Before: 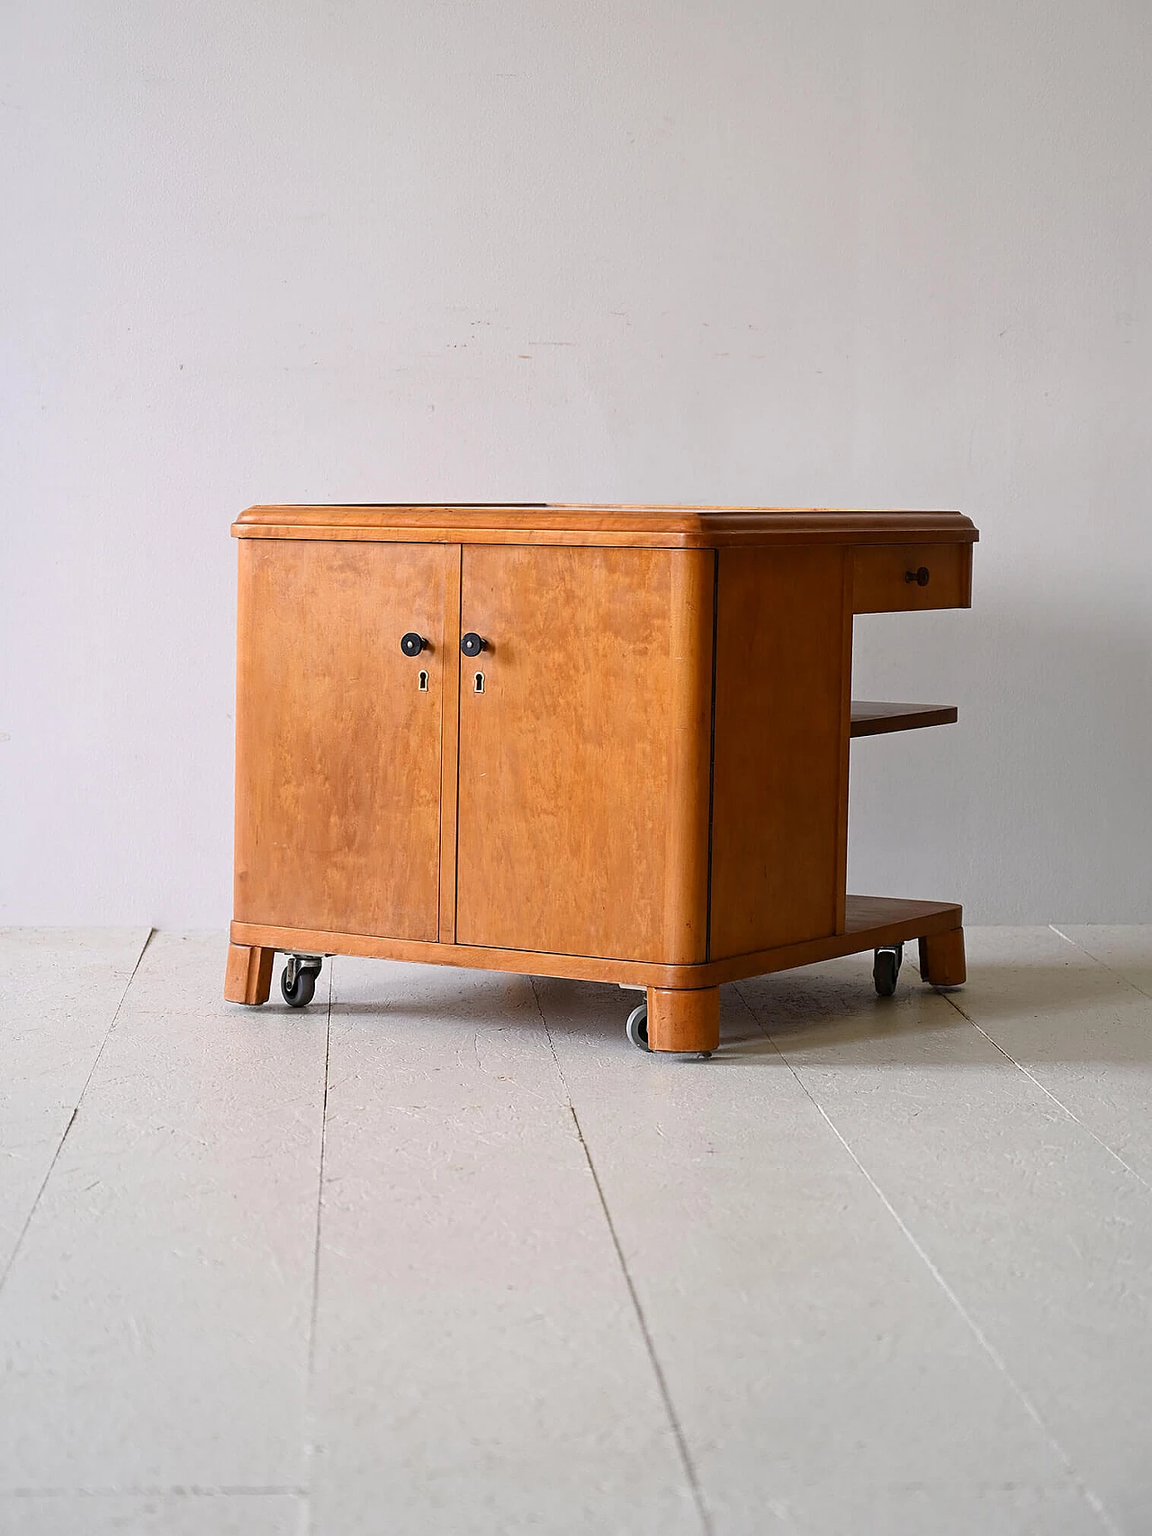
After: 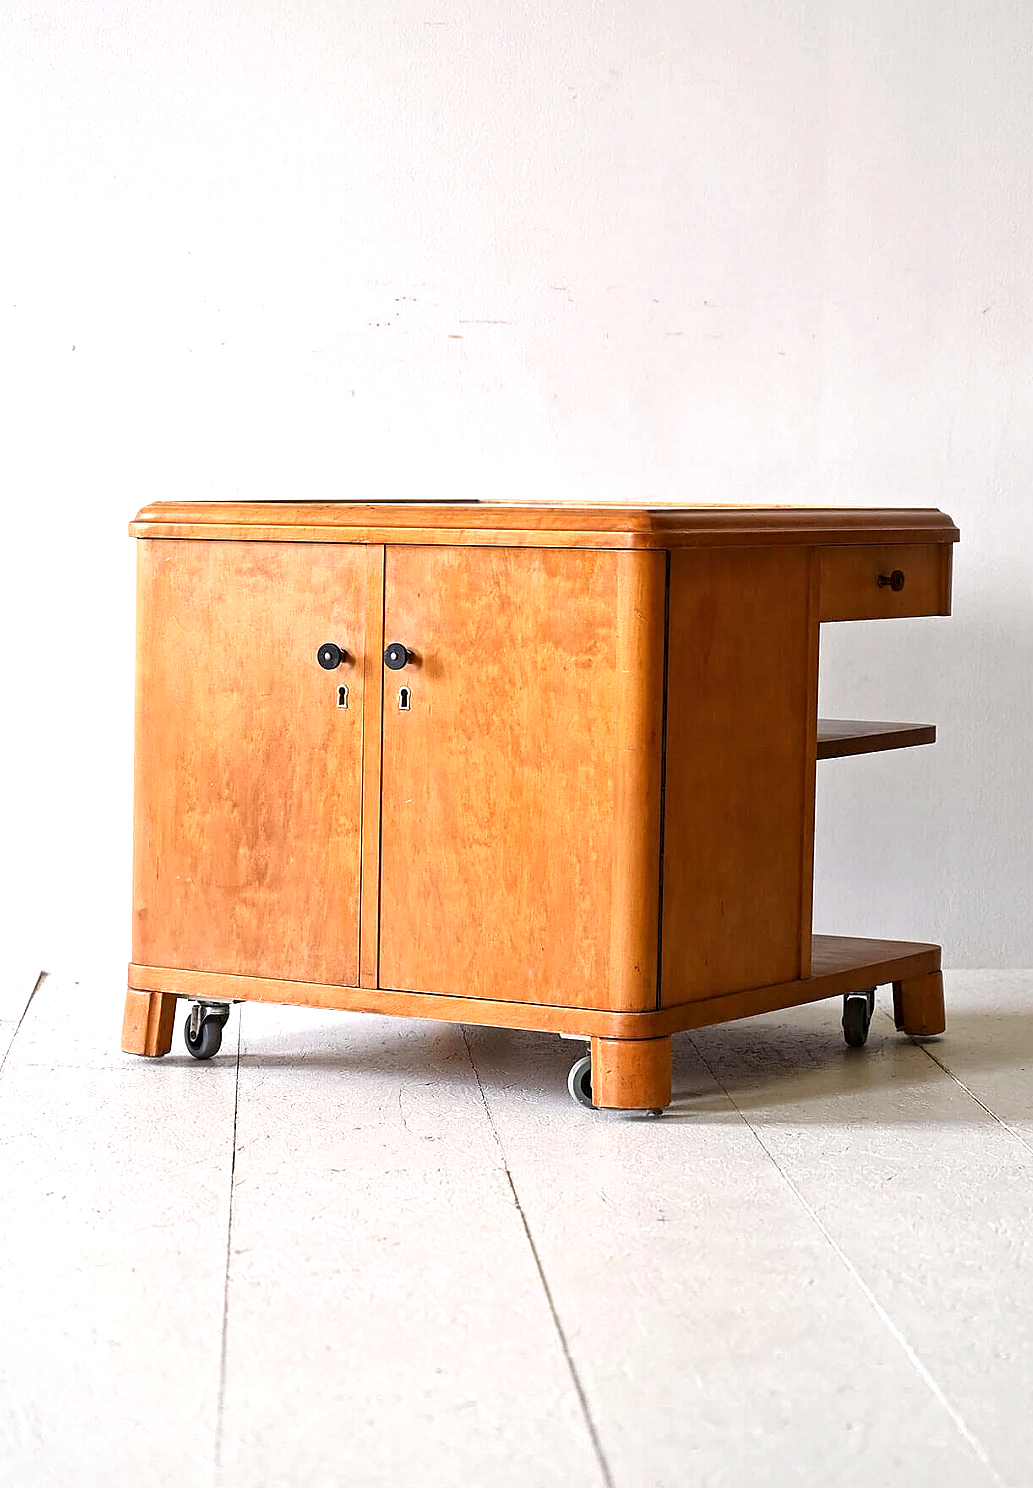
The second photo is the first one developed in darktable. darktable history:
base curve: curves: ch0 [(0, 0) (0.297, 0.298) (1, 1)], preserve colors none
crop: left 10.01%, top 3.568%, right 9.261%, bottom 9.207%
exposure: black level correction 0, exposure 0.697 EV, compensate highlight preservation false
contrast equalizer: octaves 7, y [[0.502, 0.505, 0.512, 0.529, 0.564, 0.588], [0.5 ×6], [0.502, 0.505, 0.512, 0.529, 0.564, 0.588], [0, 0.001, 0.001, 0.004, 0.008, 0.011], [0, 0.001, 0.001, 0.004, 0.008, 0.011]], mix 0.154
local contrast: mode bilateral grid, contrast 30, coarseness 25, midtone range 0.2
